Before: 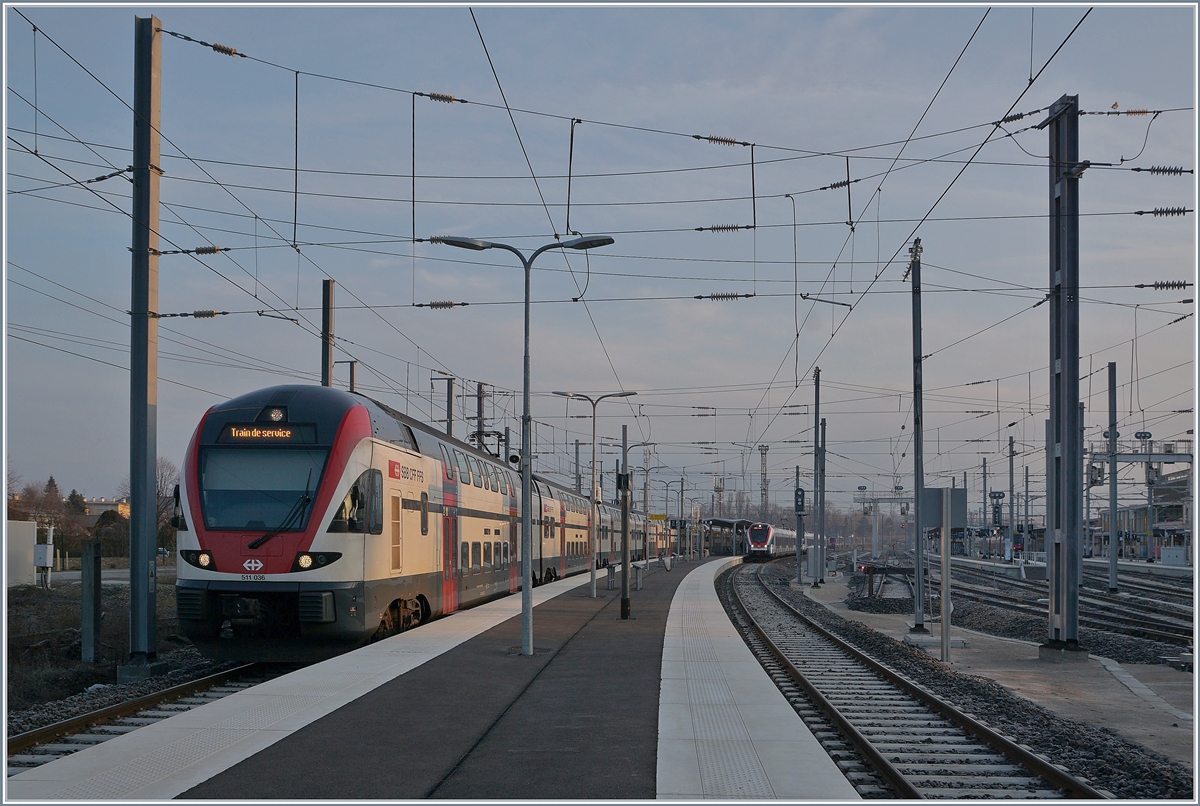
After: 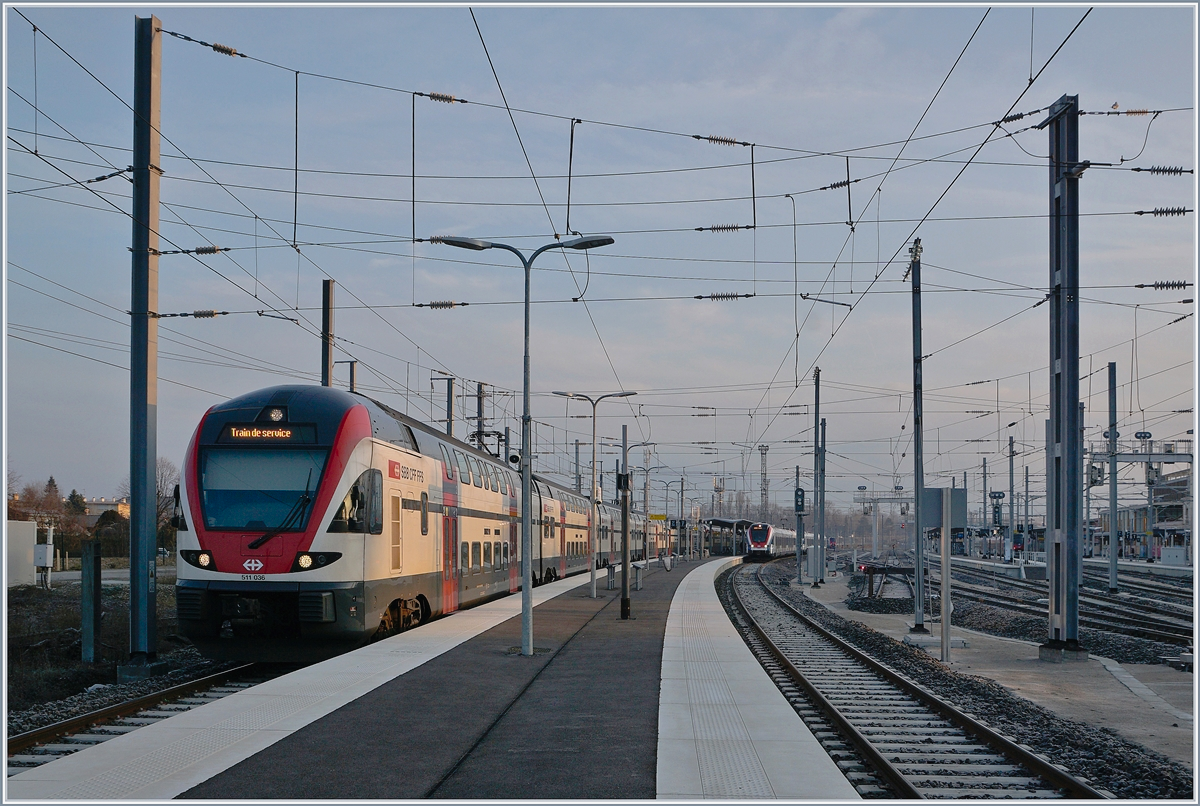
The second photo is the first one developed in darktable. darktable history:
tone curve: curves: ch0 [(0, 0.009) (0.105, 0.08) (0.195, 0.18) (0.283, 0.316) (0.384, 0.434) (0.485, 0.531) (0.638, 0.69) (0.81, 0.872) (1, 0.977)]; ch1 [(0, 0) (0.161, 0.092) (0.35, 0.33) (0.379, 0.401) (0.456, 0.469) (0.498, 0.502) (0.52, 0.536) (0.586, 0.617) (0.635, 0.655) (1, 1)]; ch2 [(0, 0) (0.371, 0.362) (0.437, 0.437) (0.483, 0.484) (0.53, 0.515) (0.56, 0.571) (0.622, 0.606) (1, 1)], preserve colors none
